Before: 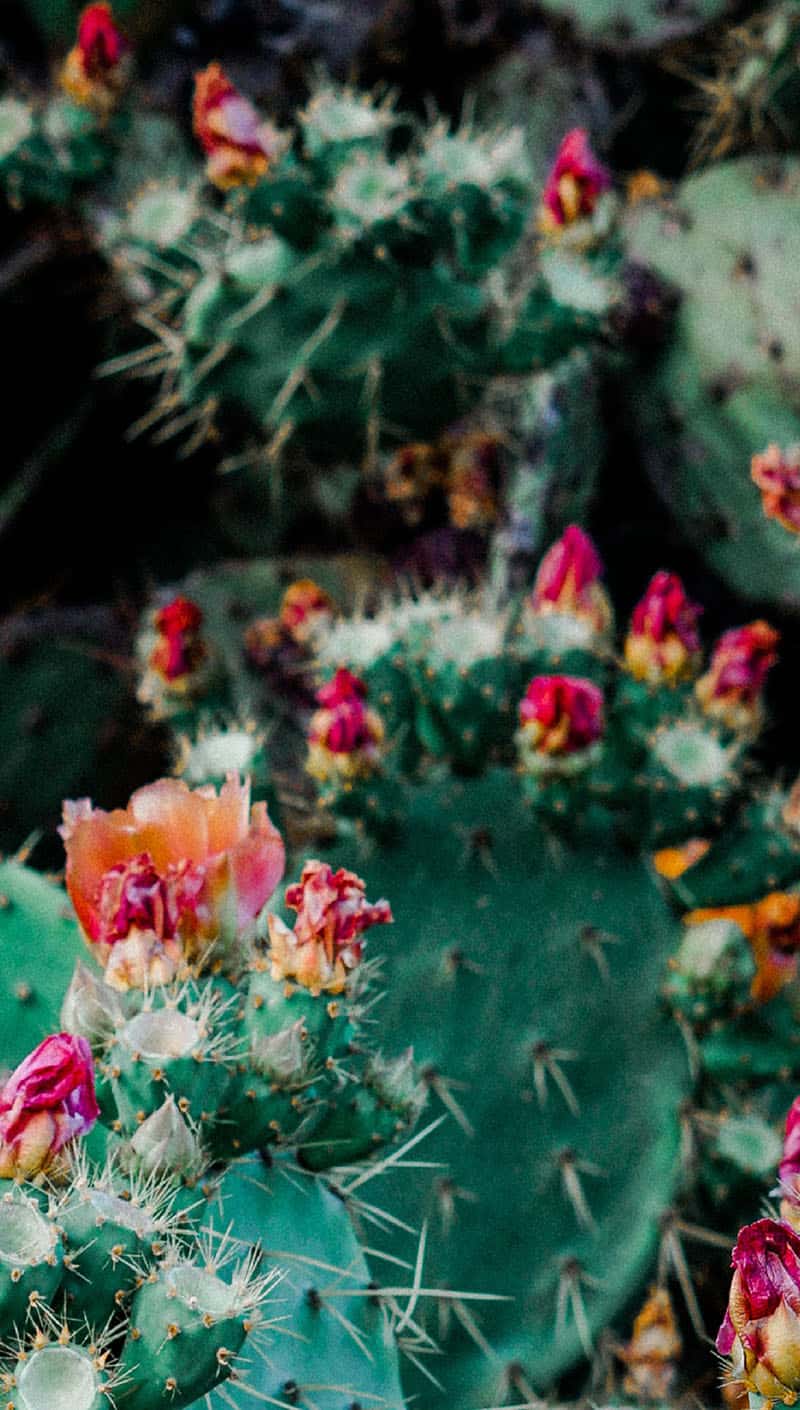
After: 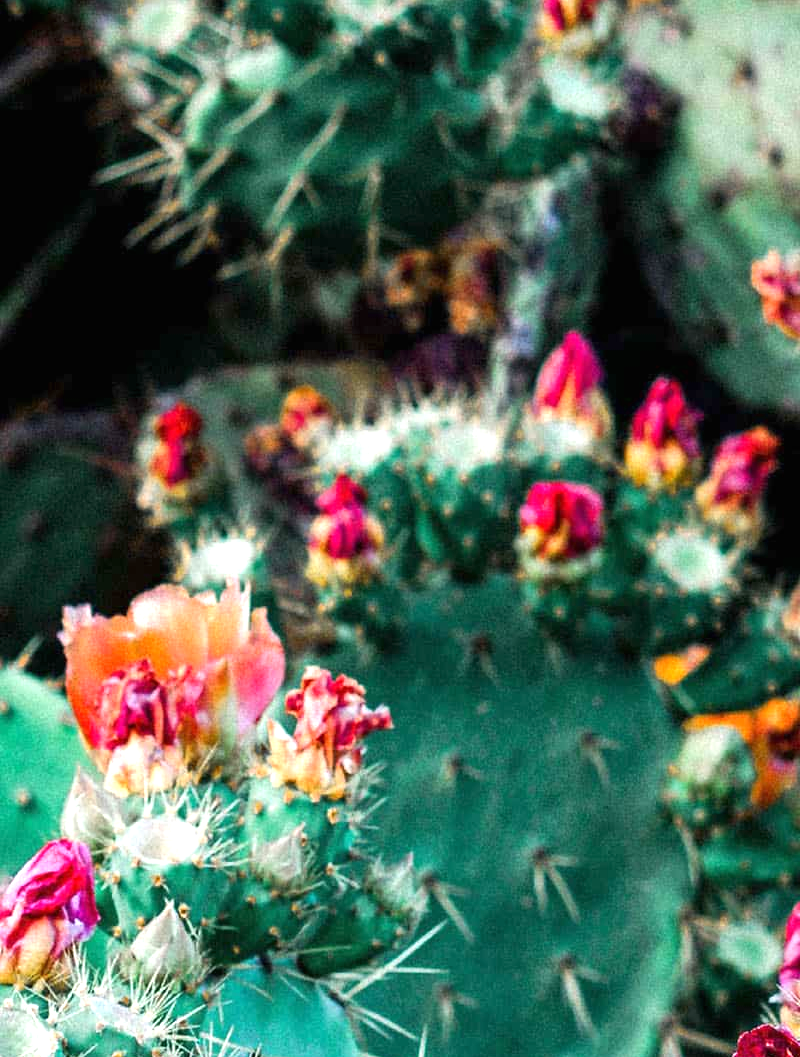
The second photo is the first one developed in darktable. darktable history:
crop: top 13.819%, bottom 11.169%
exposure: black level correction 0, exposure 0.95 EV, compensate exposure bias true, compensate highlight preservation false
